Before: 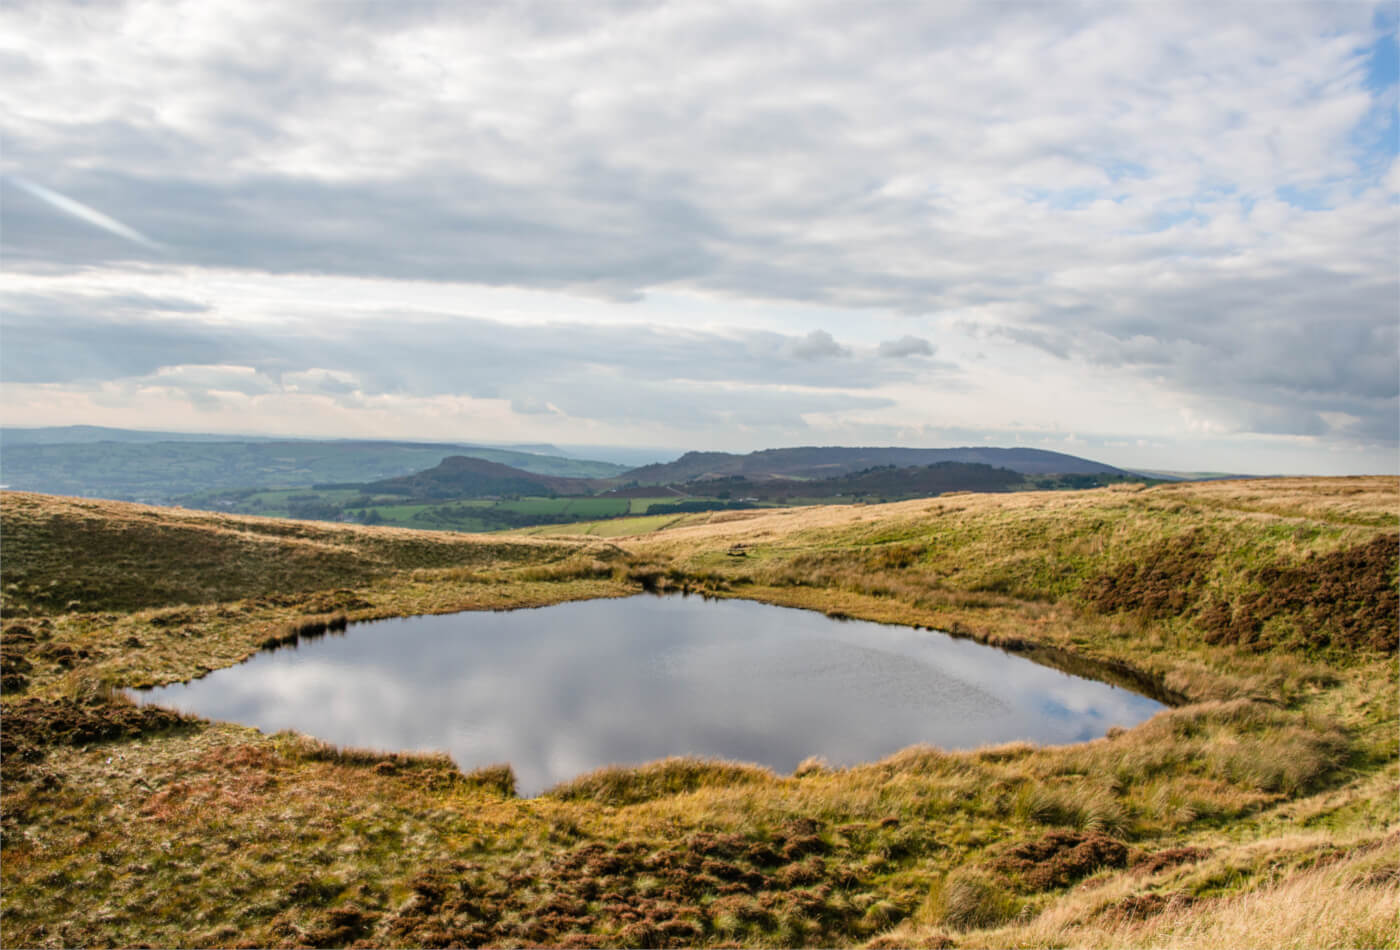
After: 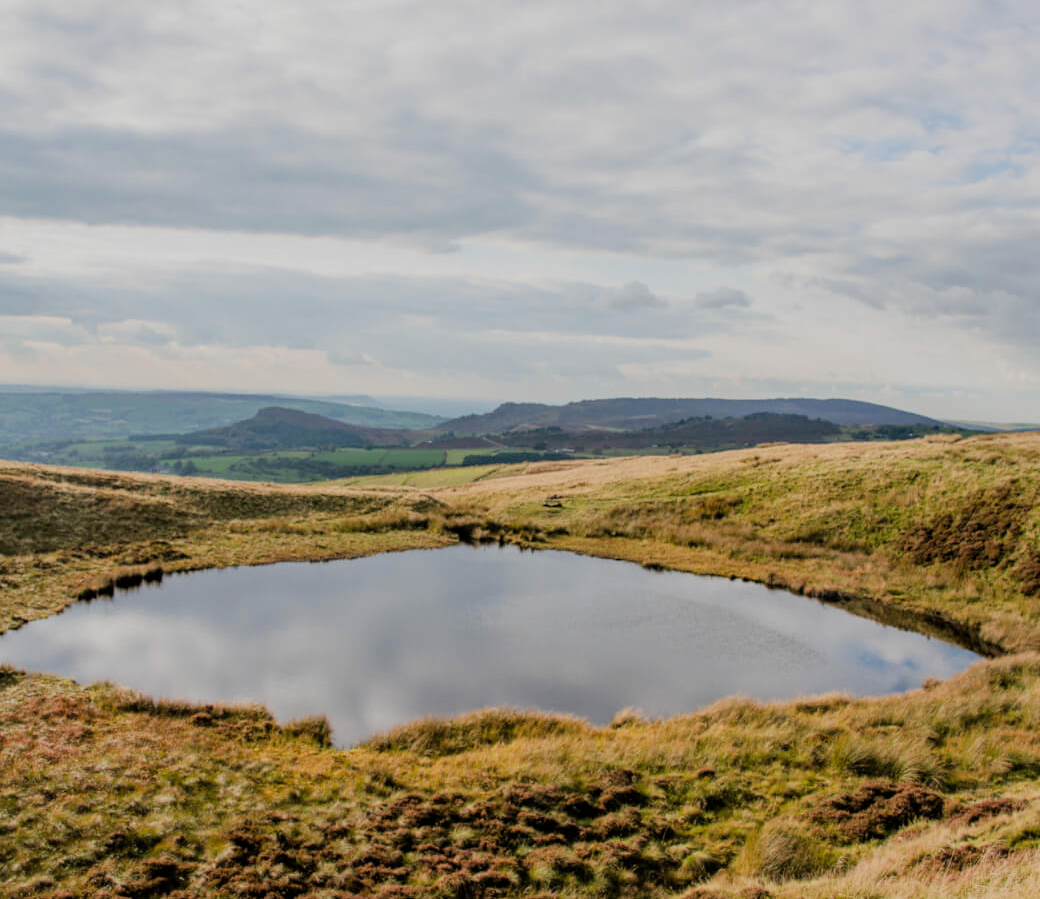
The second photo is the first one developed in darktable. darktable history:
crop and rotate: left 13.169%, top 5.282%, right 12.539%
filmic rgb: black relative exposure -7.65 EV, white relative exposure 4.56 EV, hardness 3.61
